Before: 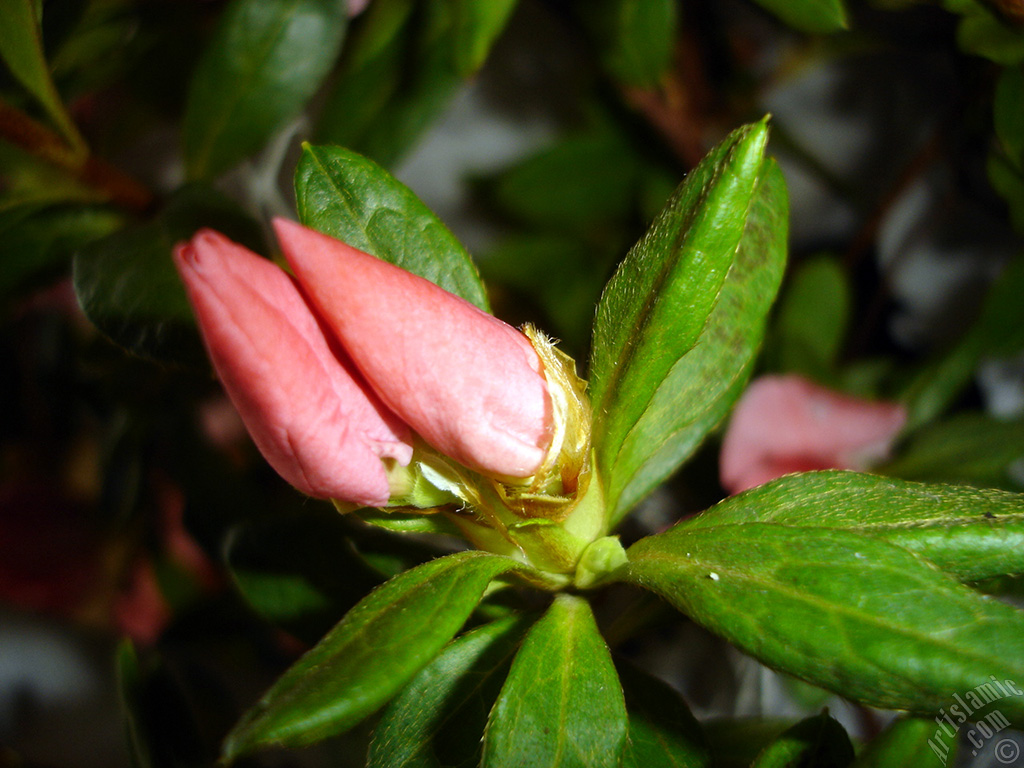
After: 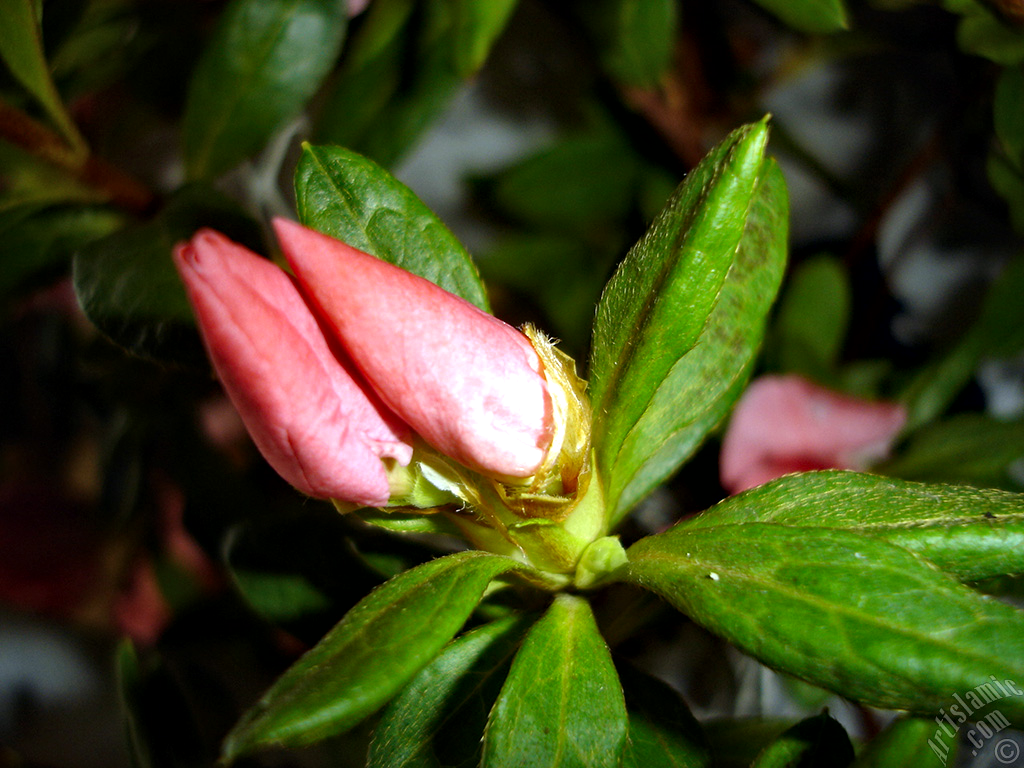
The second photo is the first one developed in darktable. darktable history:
haze removal: compatibility mode true, adaptive false
local contrast: mode bilateral grid, contrast 25, coarseness 50, detail 123%, midtone range 0.2
